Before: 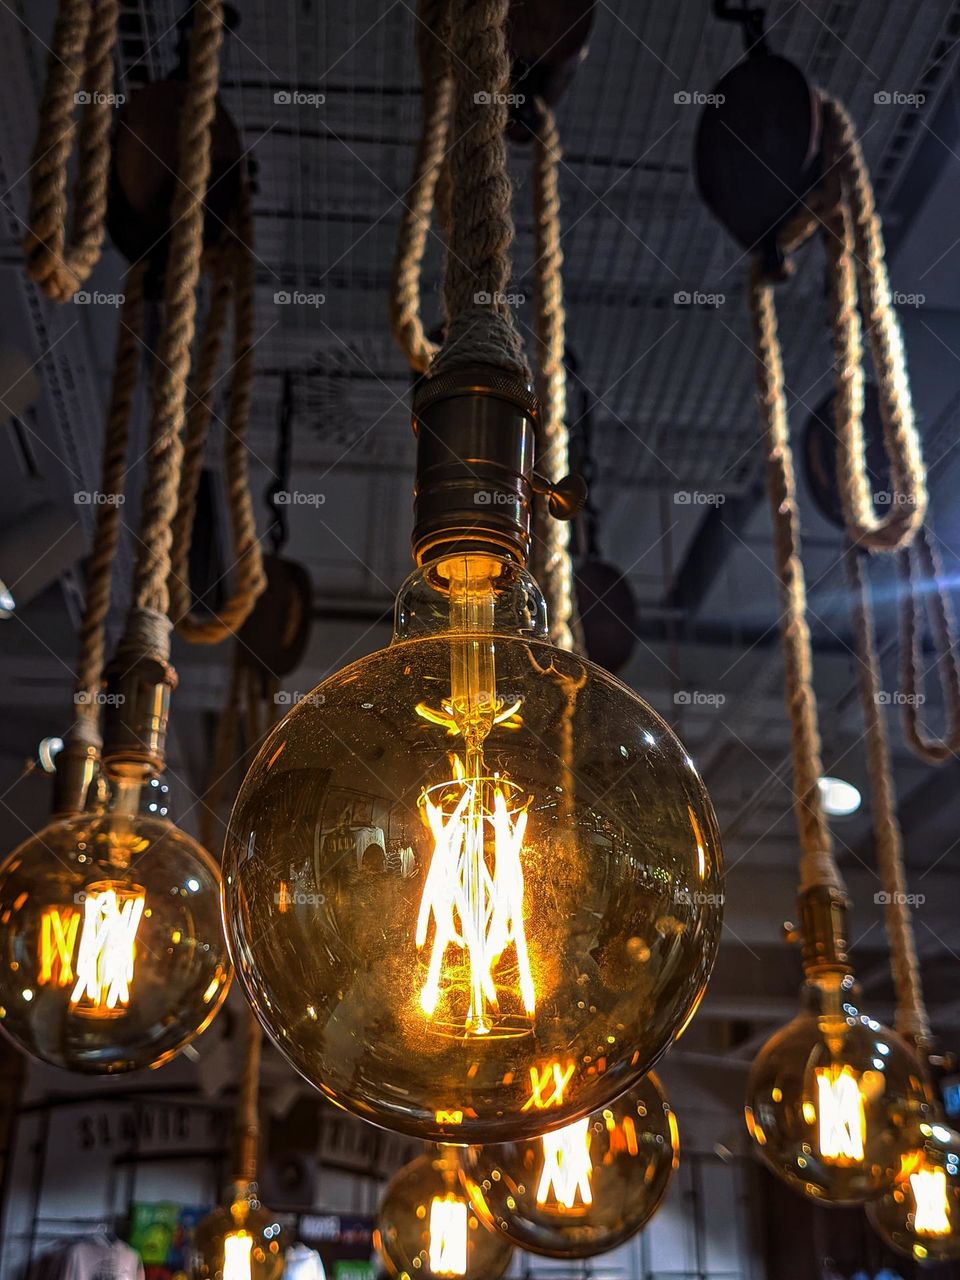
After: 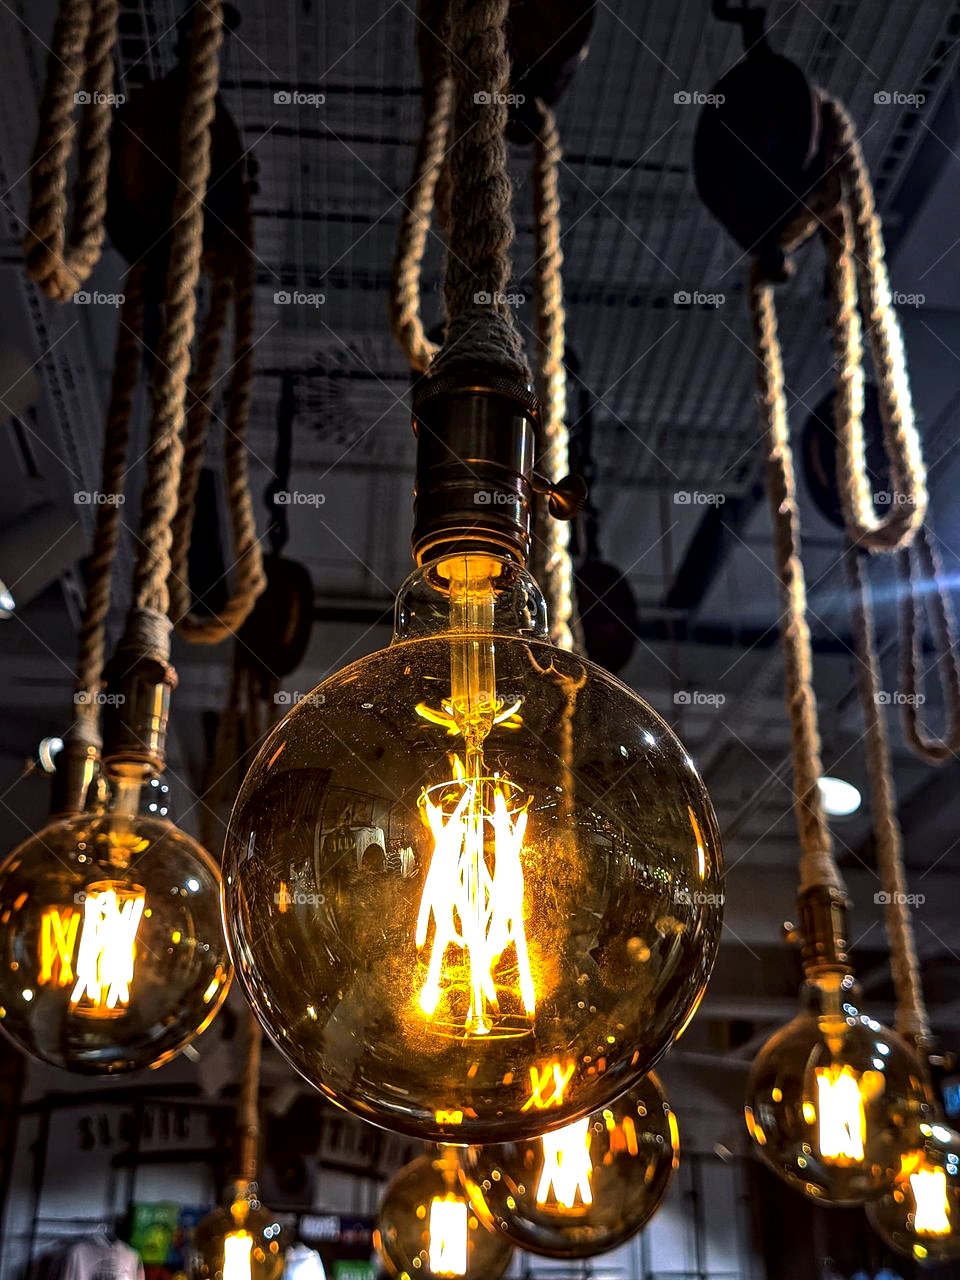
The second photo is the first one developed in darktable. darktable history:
color balance rgb: perceptual saturation grading › global saturation 10.04%, perceptual brilliance grading › global brilliance 15.059%, perceptual brilliance grading › shadows -34.676%
local contrast: mode bilateral grid, contrast 24, coarseness 61, detail 152%, midtone range 0.2
